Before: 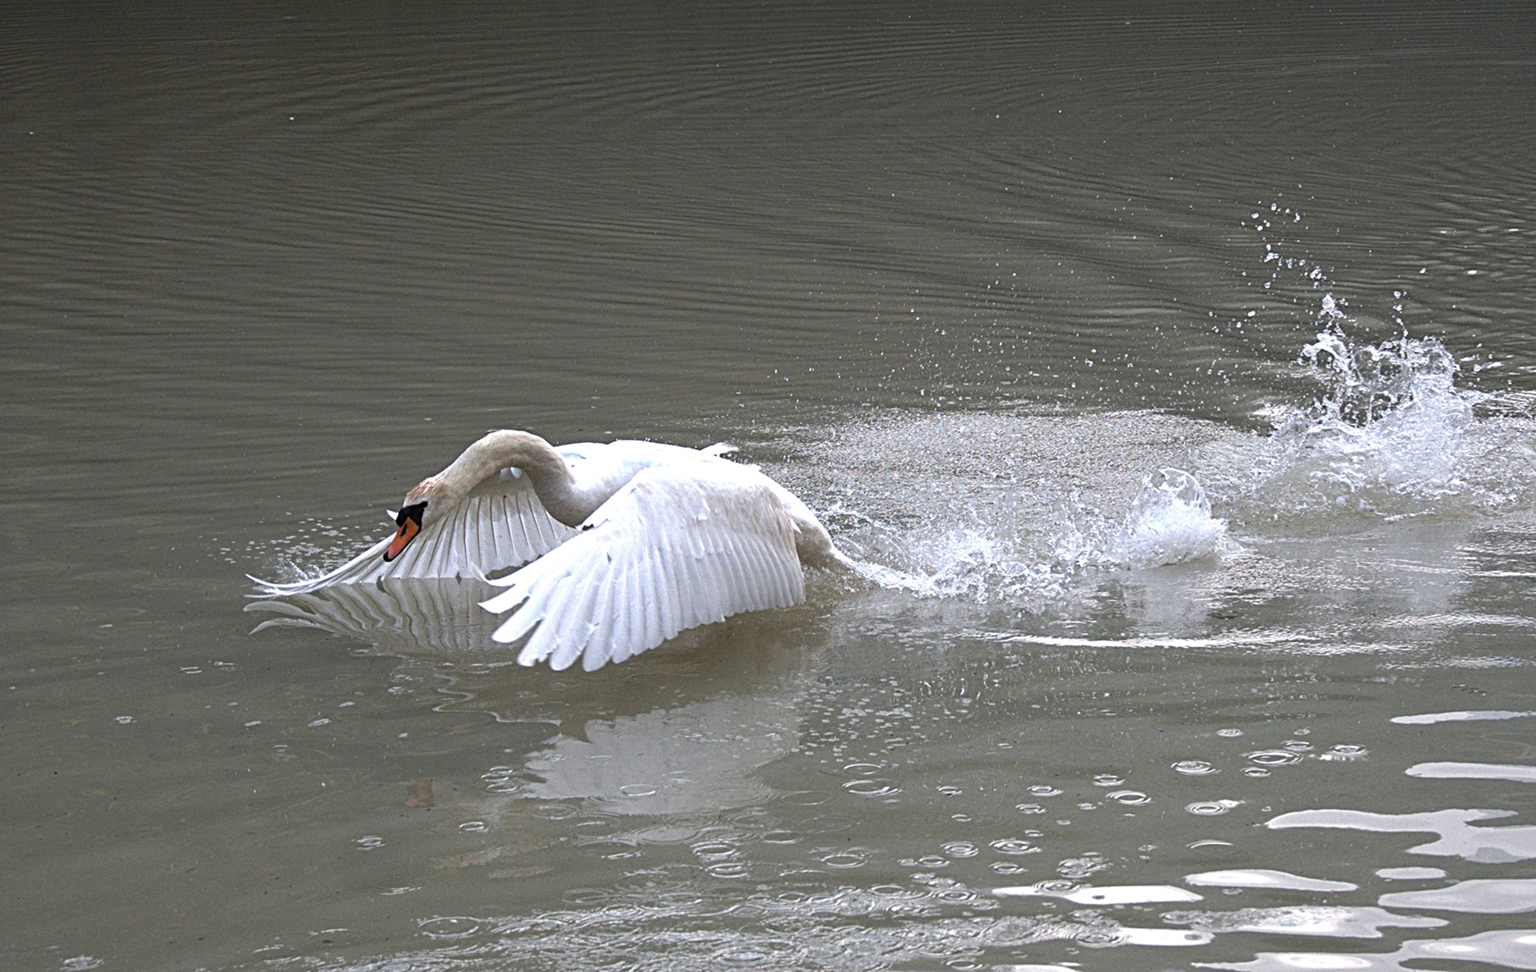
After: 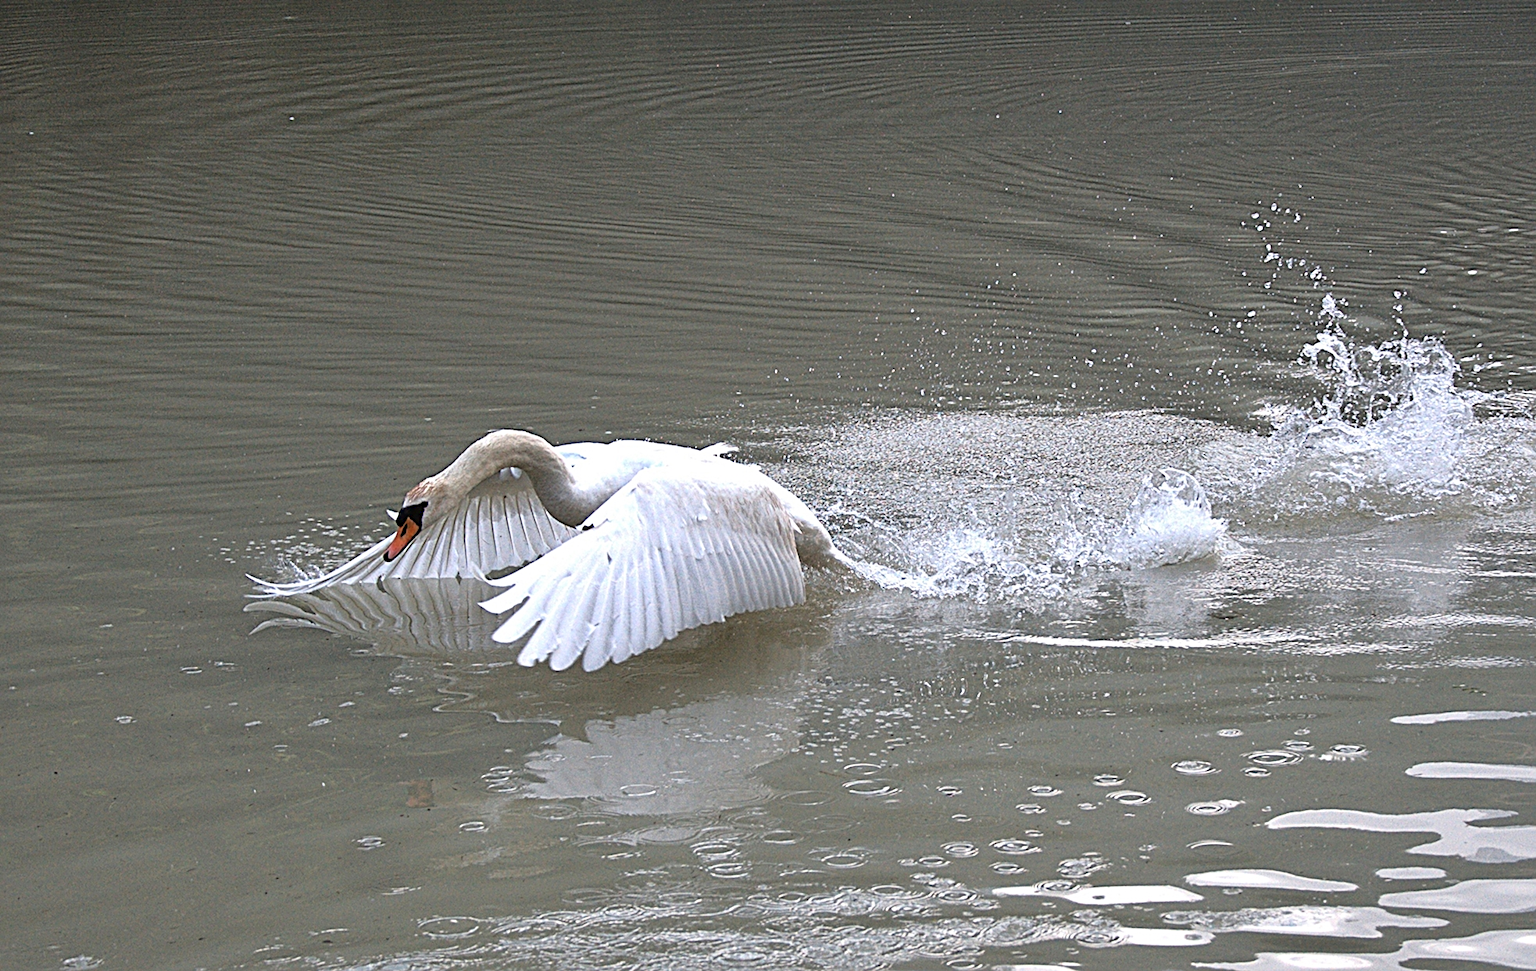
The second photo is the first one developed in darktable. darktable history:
tone curve: curves: ch0 [(0, 0.013) (0.117, 0.081) (0.257, 0.259) (0.408, 0.45) (0.611, 0.64) (0.81, 0.857) (1, 1)]; ch1 [(0, 0) (0.287, 0.198) (0.501, 0.506) (0.56, 0.584) (0.715, 0.741) (0.976, 0.992)]; ch2 [(0, 0) (0.369, 0.362) (0.5, 0.5) (0.537, 0.547) (0.59, 0.603) (0.681, 0.754) (1, 1)]
shadows and highlights: low approximation 0.01, soften with gaussian
sharpen: on, module defaults
